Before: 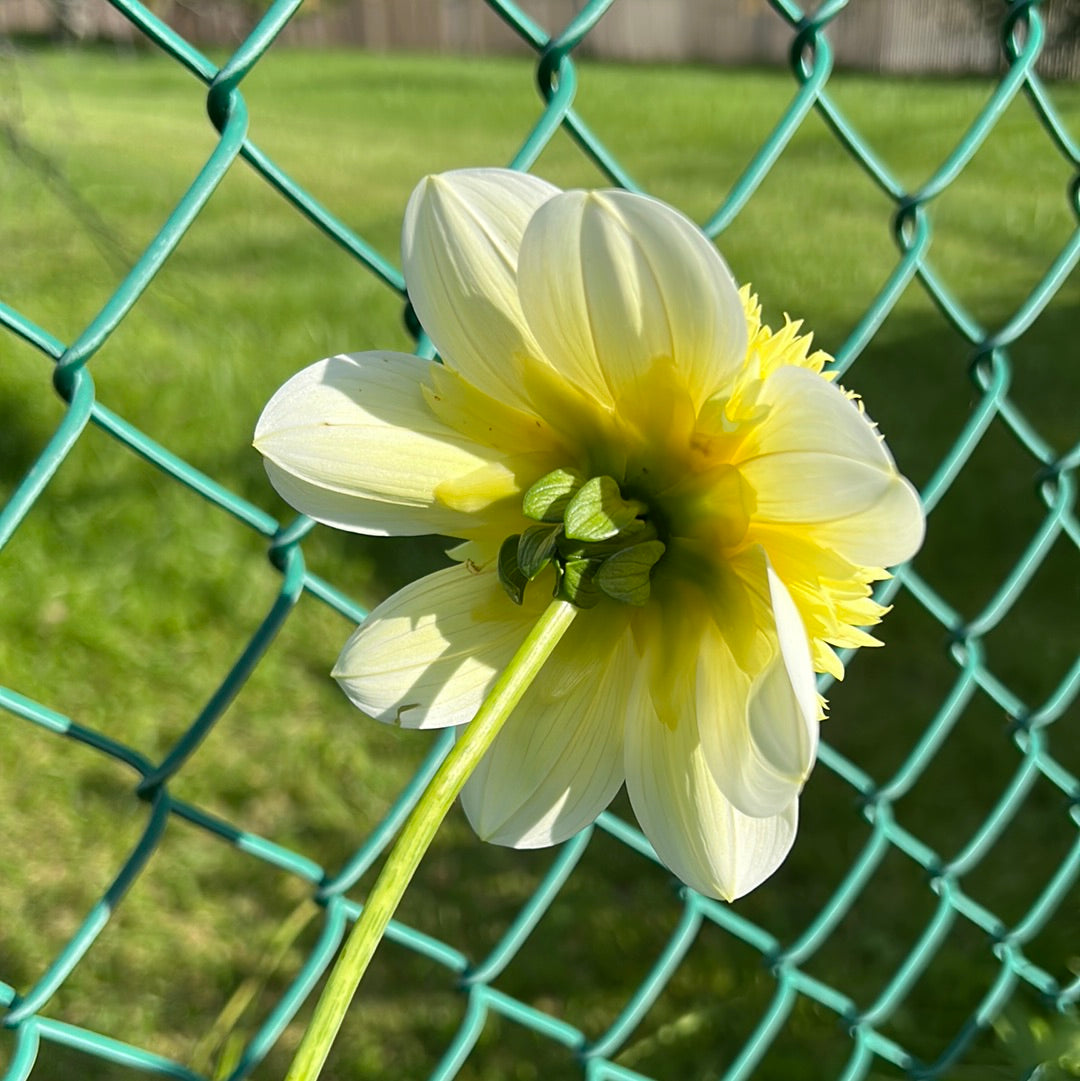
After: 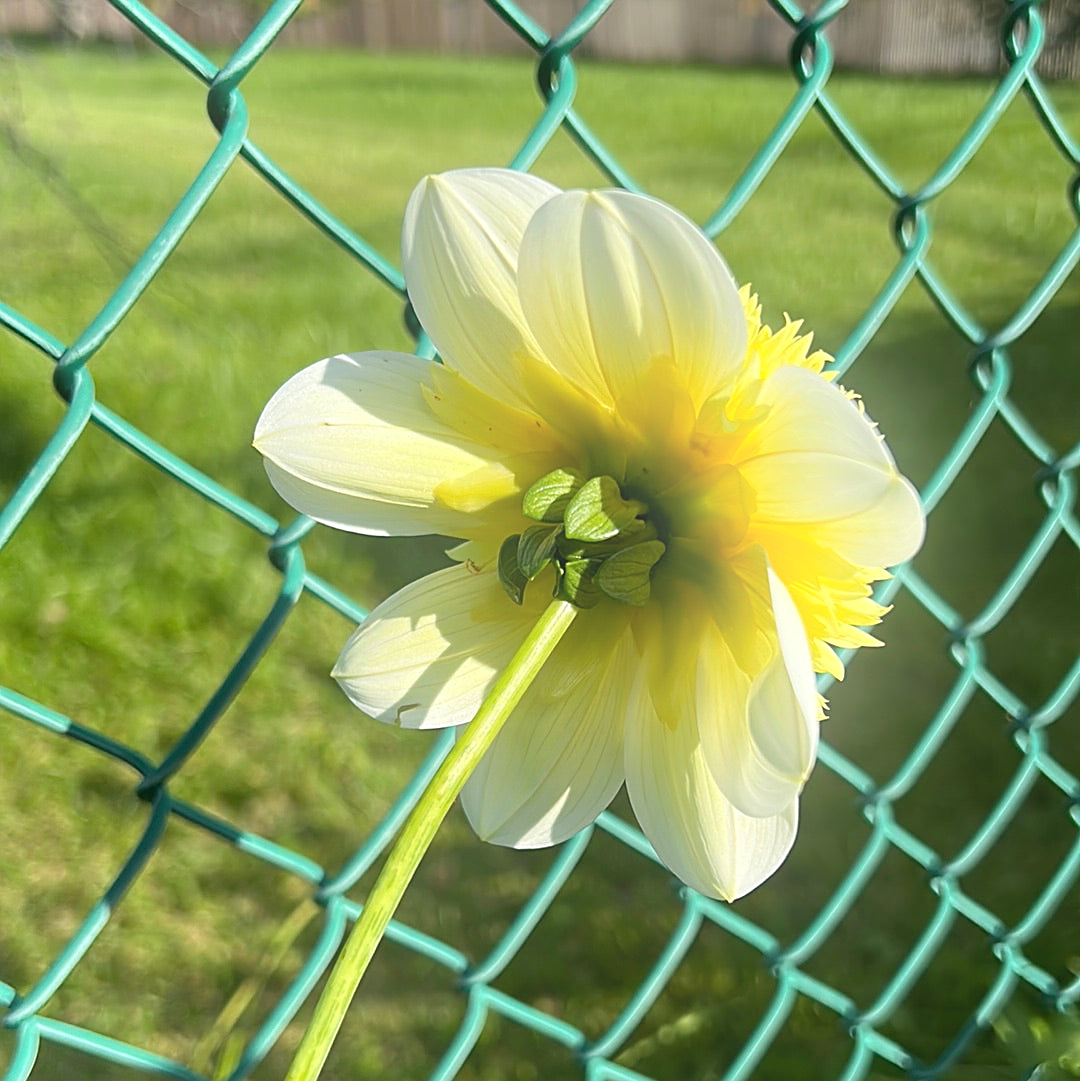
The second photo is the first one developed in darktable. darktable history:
sharpen: on, module defaults
bloom: threshold 82.5%, strength 16.25%
